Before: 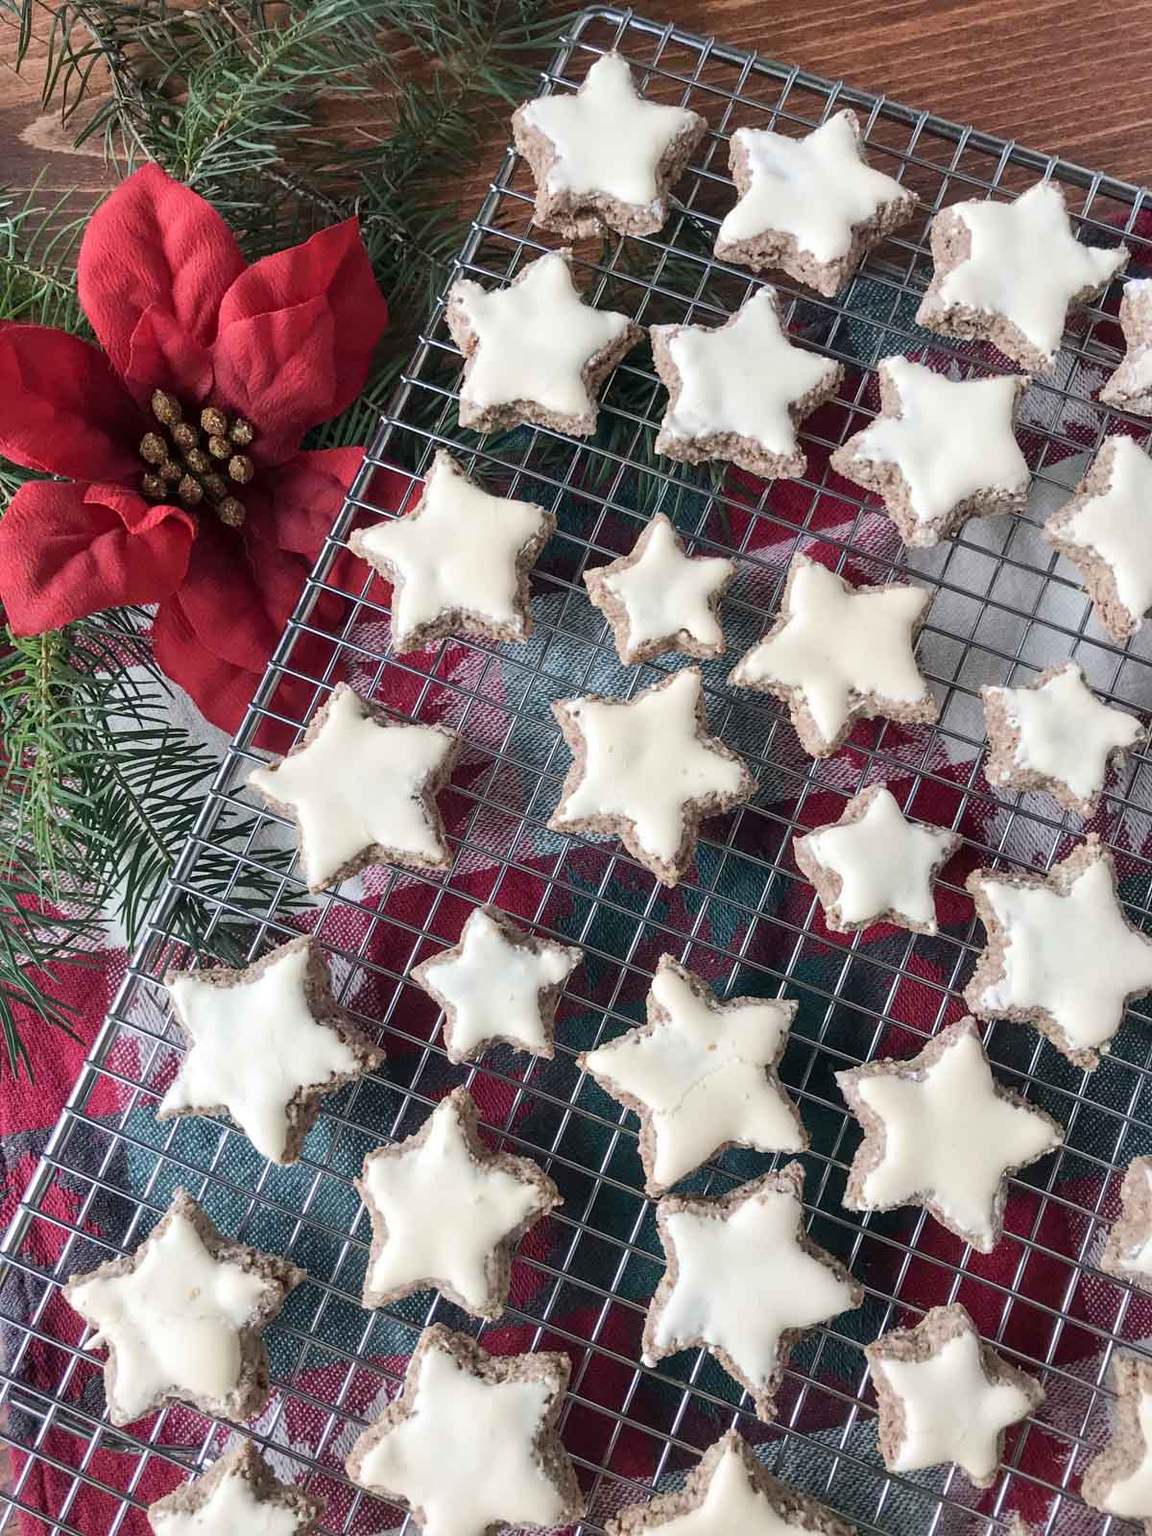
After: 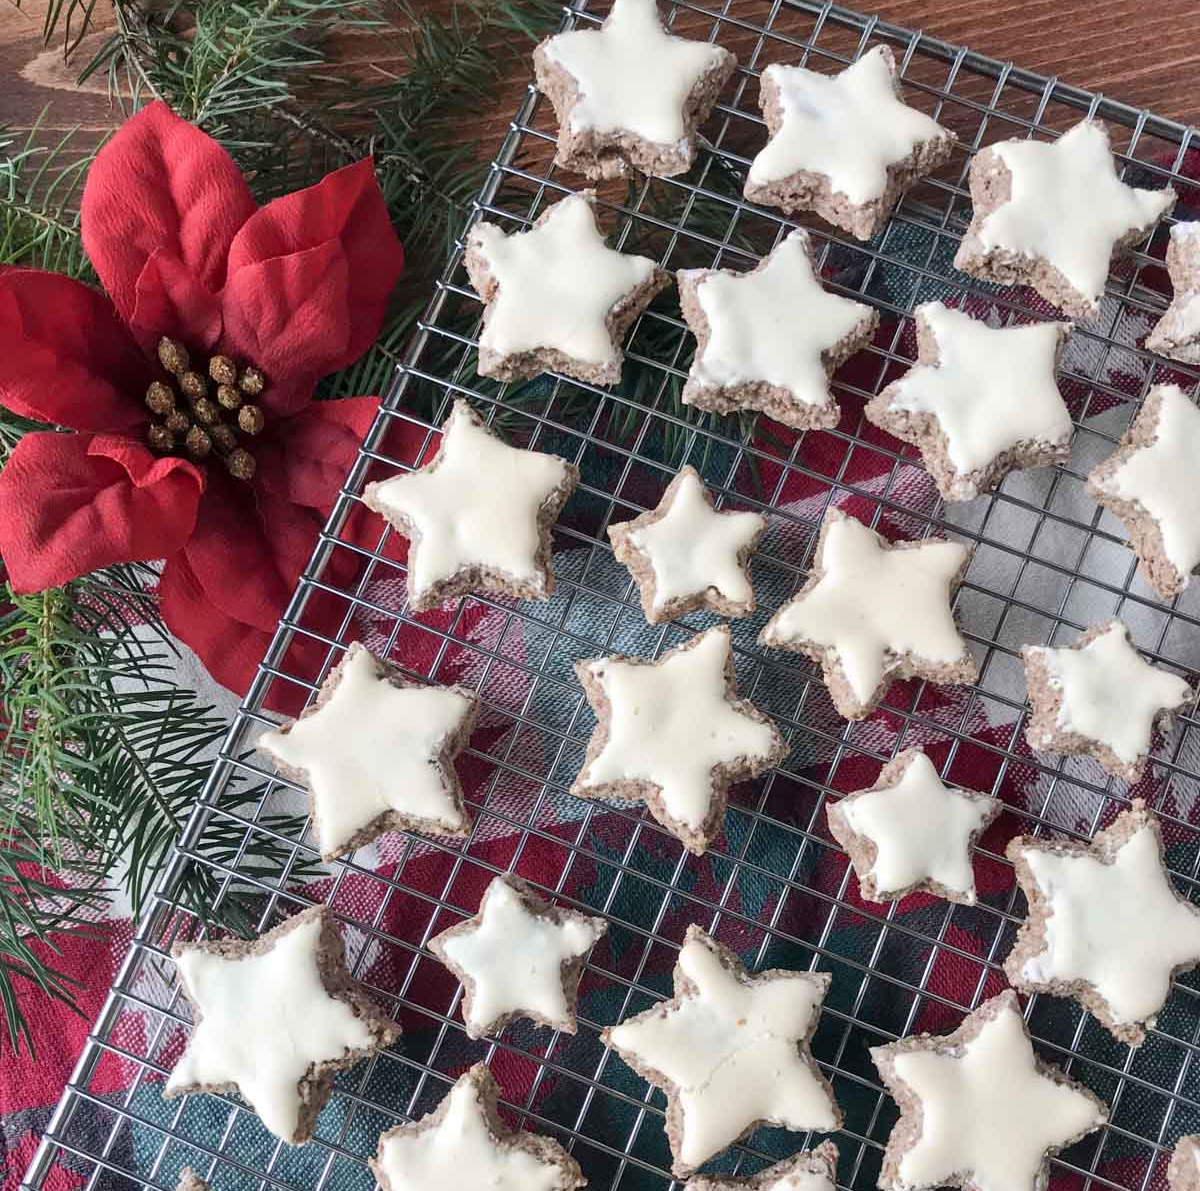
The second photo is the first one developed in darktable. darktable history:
crop: top 4.334%, bottom 21.229%
